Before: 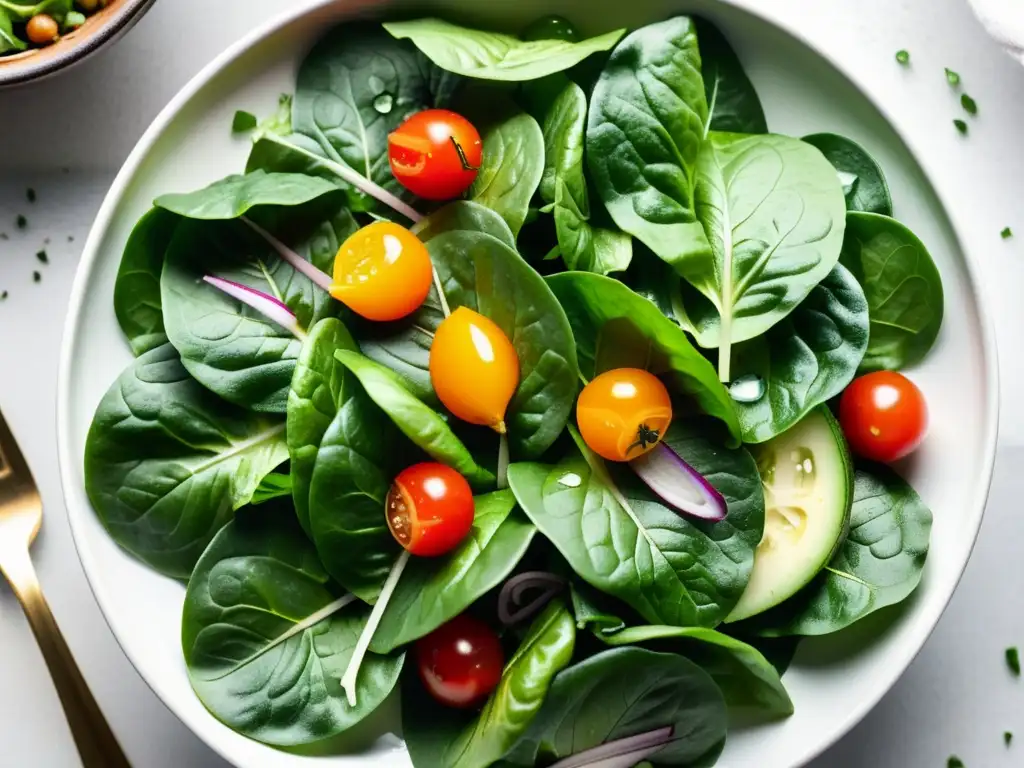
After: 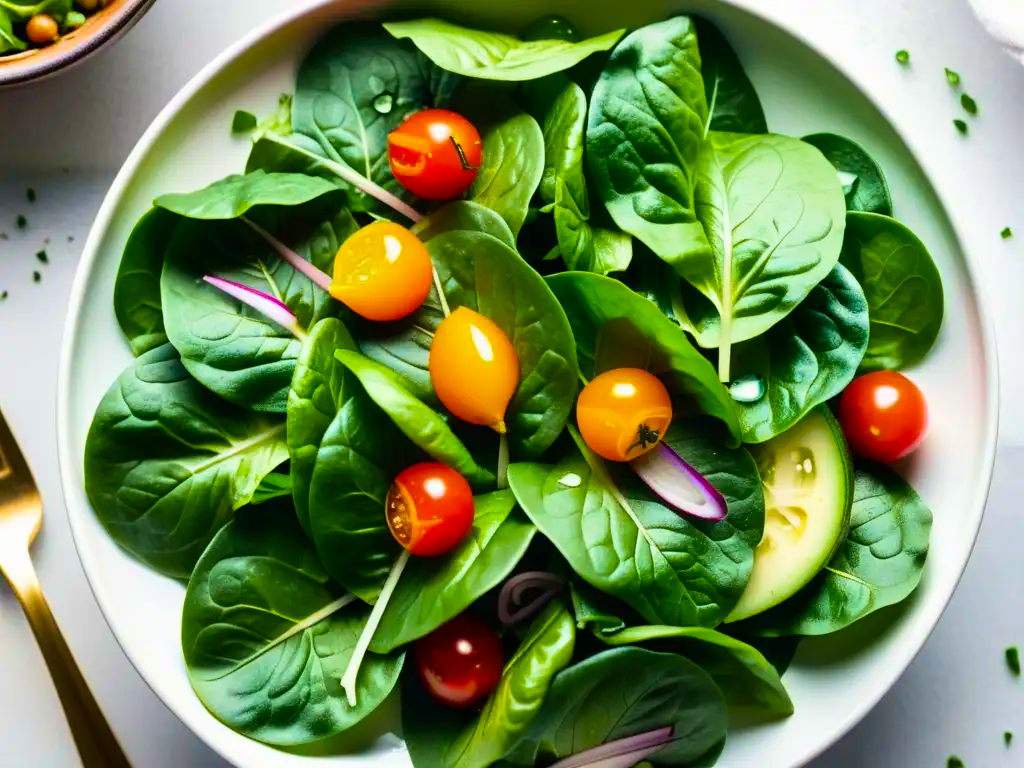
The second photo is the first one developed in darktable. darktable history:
color balance rgb: linear chroma grading › global chroma 15%, perceptual saturation grading › global saturation 30%
velvia: strength 45%
